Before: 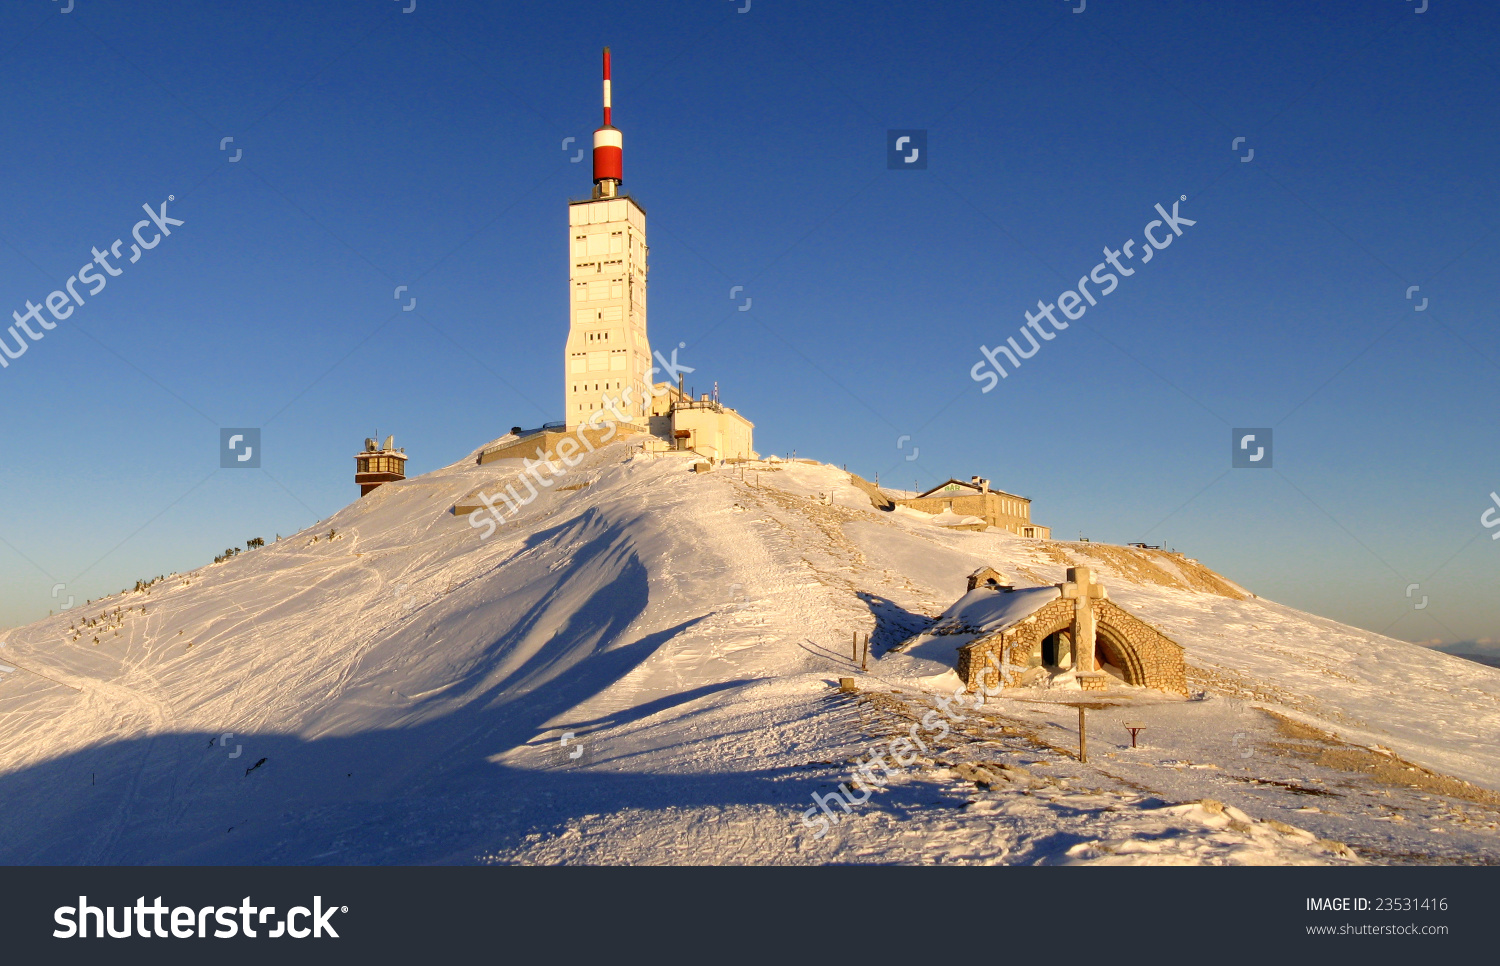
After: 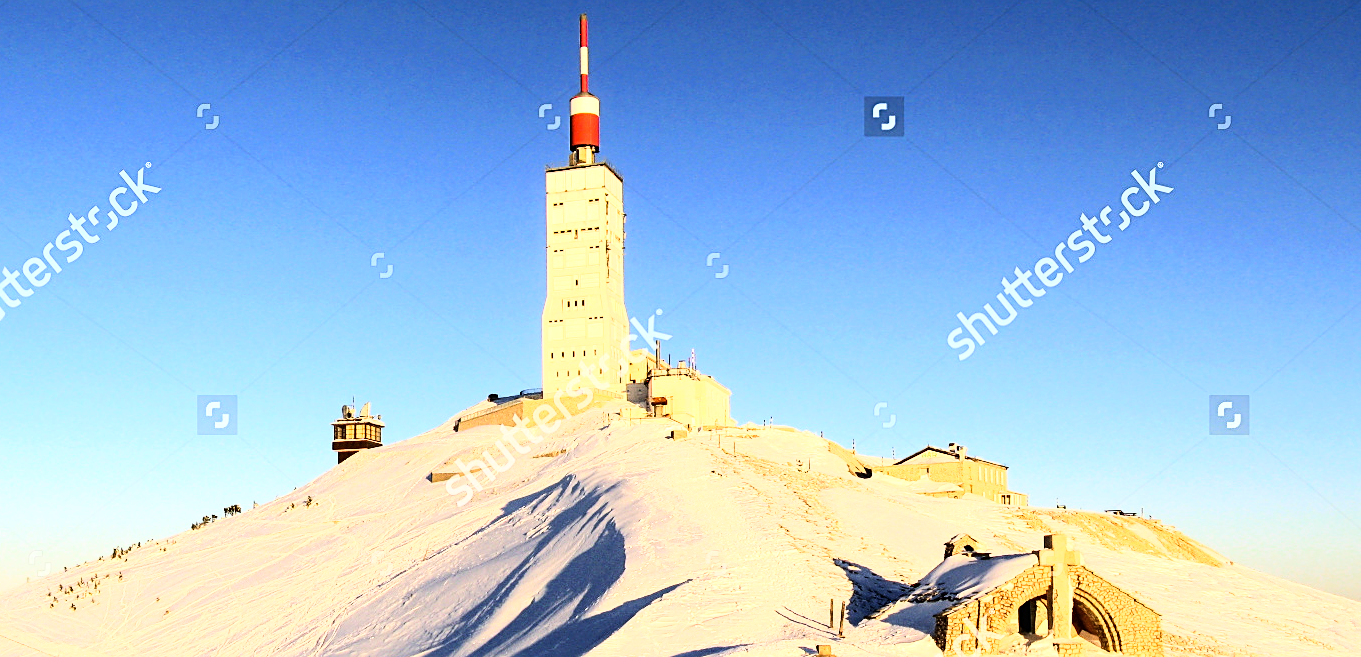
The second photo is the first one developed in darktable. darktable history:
base curve: curves: ch0 [(0, 0) (0.007, 0.004) (0.027, 0.03) (0.046, 0.07) (0.207, 0.54) (0.442, 0.872) (0.673, 0.972) (1, 1)]
sharpen: on, module defaults
tone equalizer: -8 EV -0.404 EV, -7 EV -0.415 EV, -6 EV -0.346 EV, -5 EV -0.211 EV, -3 EV 0.195 EV, -2 EV 0.313 EV, -1 EV 0.404 EV, +0 EV 0.424 EV, edges refinement/feathering 500, mask exposure compensation -1.57 EV, preserve details no
crop: left 1.54%, top 3.42%, right 7.703%, bottom 28.512%
